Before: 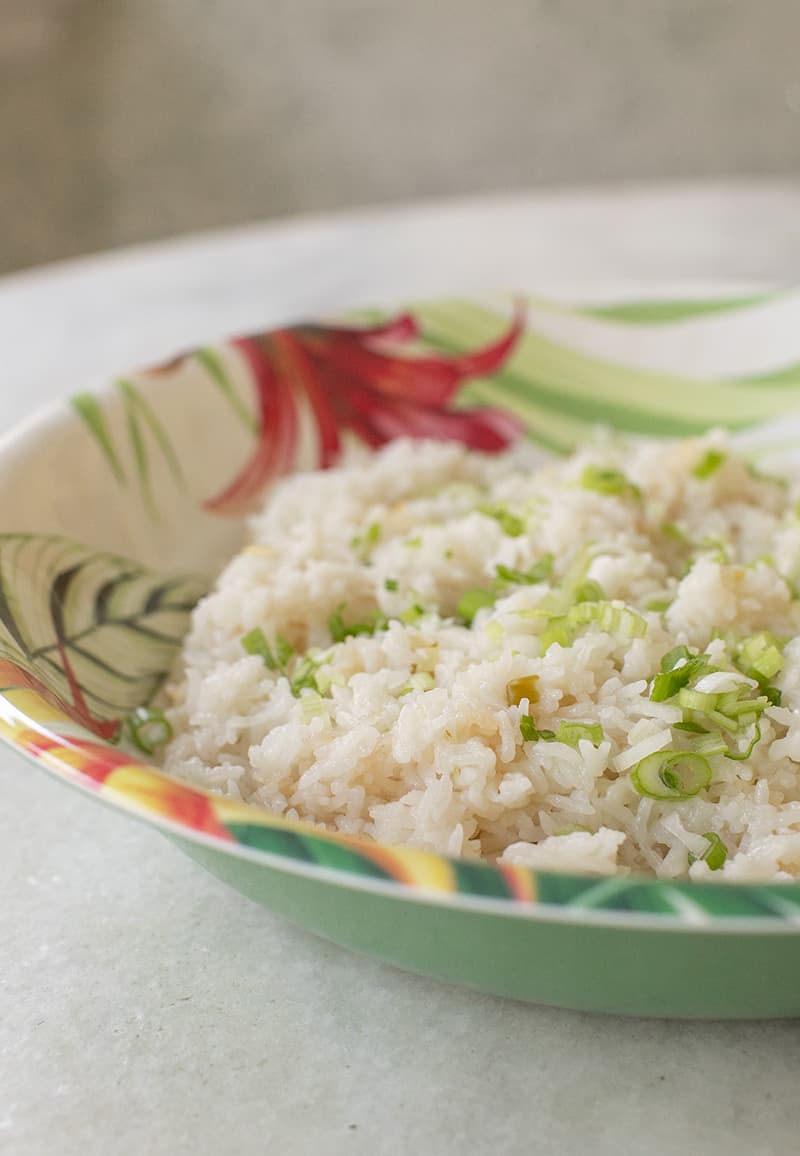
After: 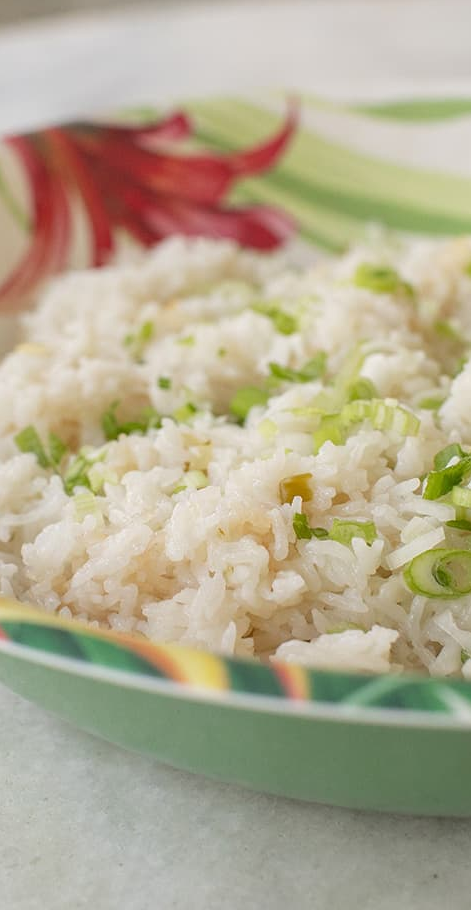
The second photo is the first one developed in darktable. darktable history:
crop and rotate: left 28.381%, top 17.54%, right 12.706%, bottom 3.704%
